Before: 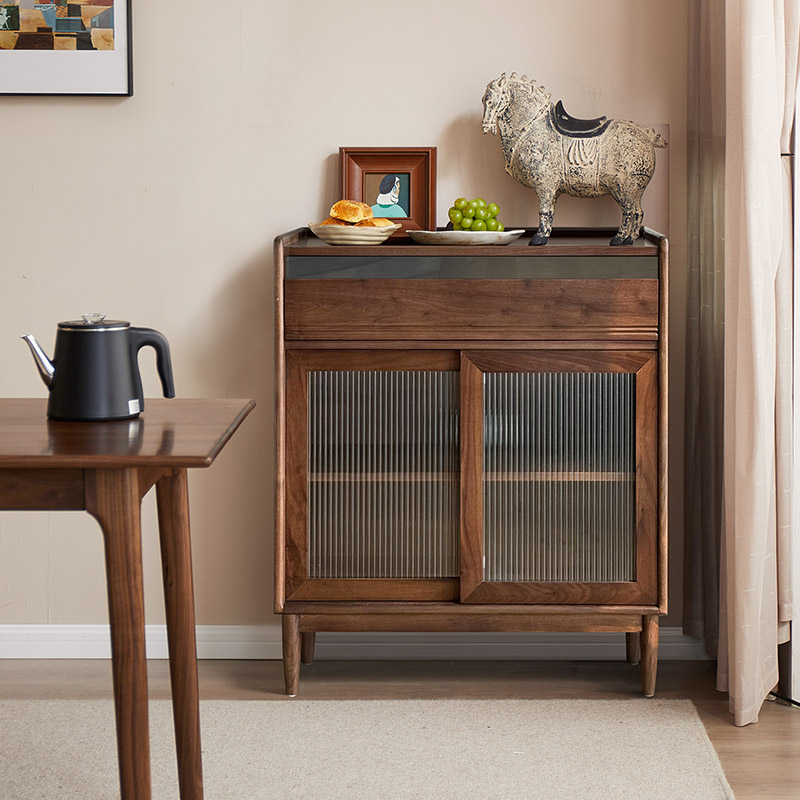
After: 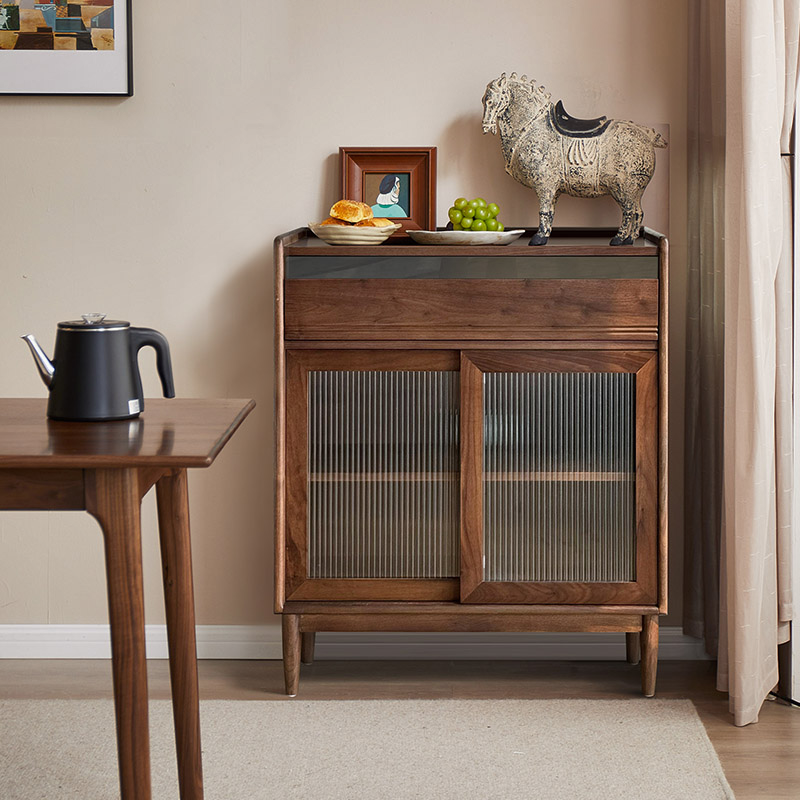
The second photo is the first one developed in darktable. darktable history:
shadows and highlights: shadows 43.55, white point adjustment -1.51, highlights color adjustment 39.01%, soften with gaussian
